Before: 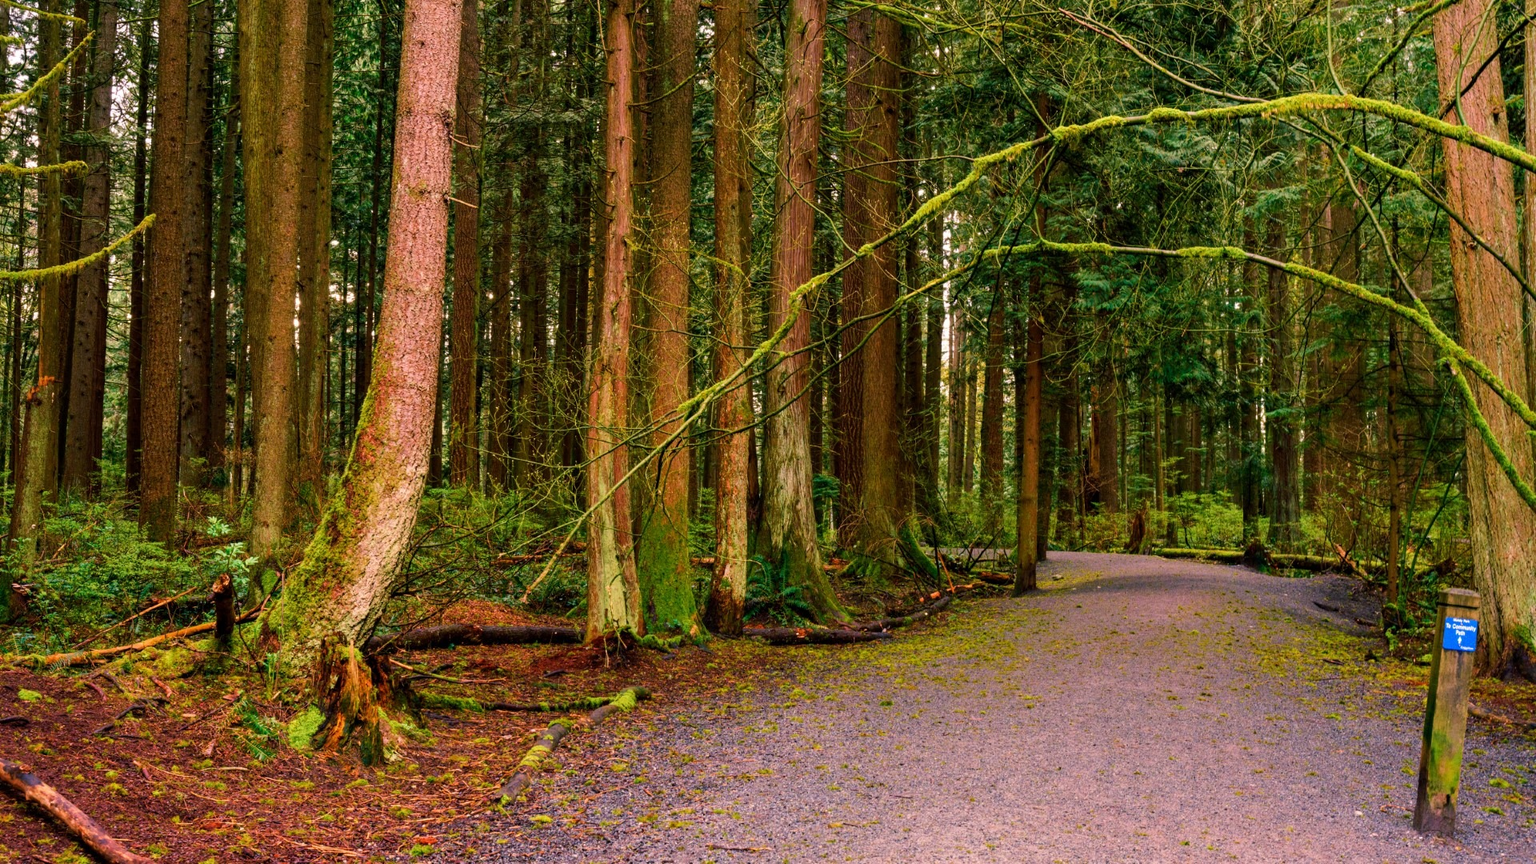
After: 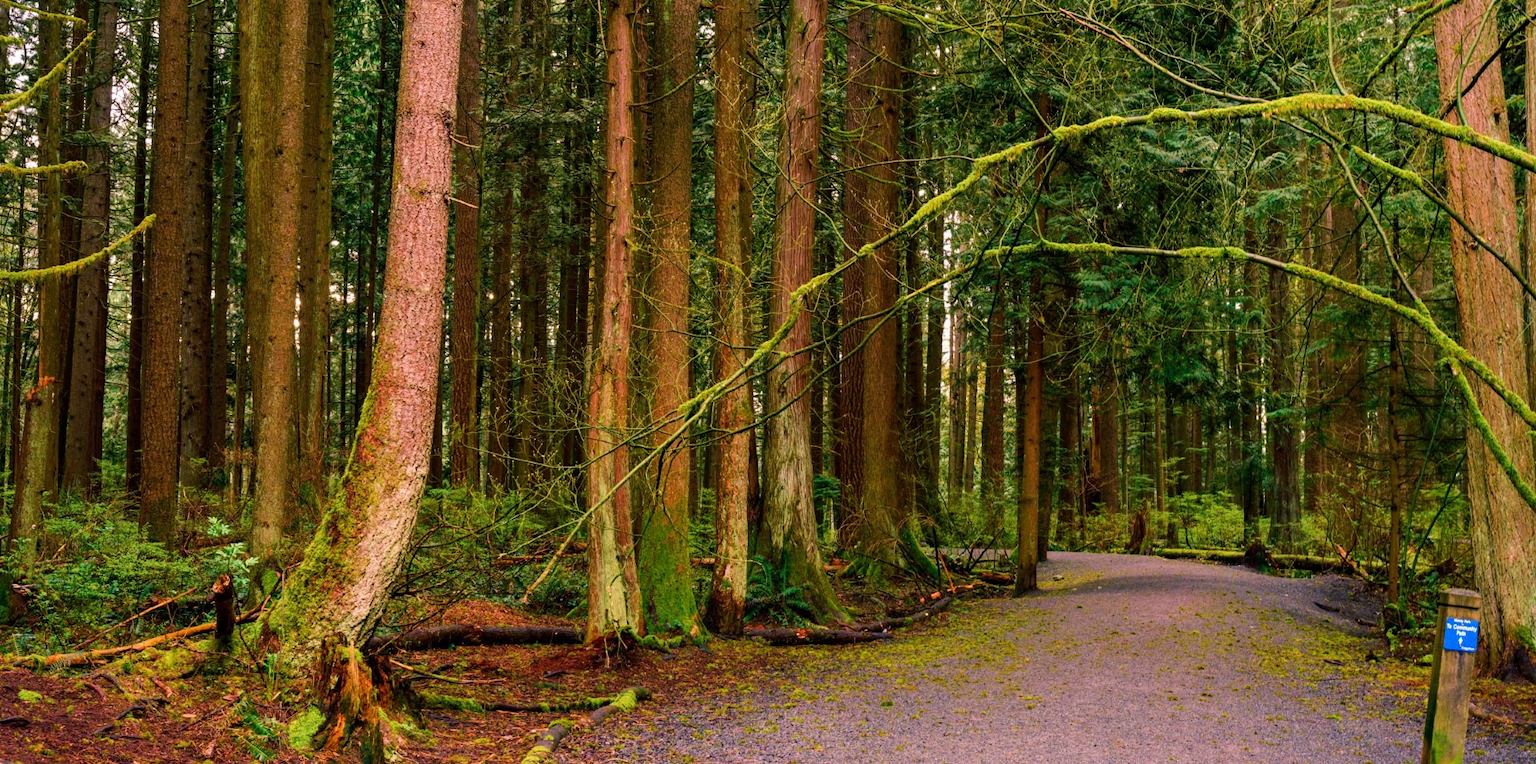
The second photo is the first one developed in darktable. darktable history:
crop and rotate: top 0%, bottom 11.491%
